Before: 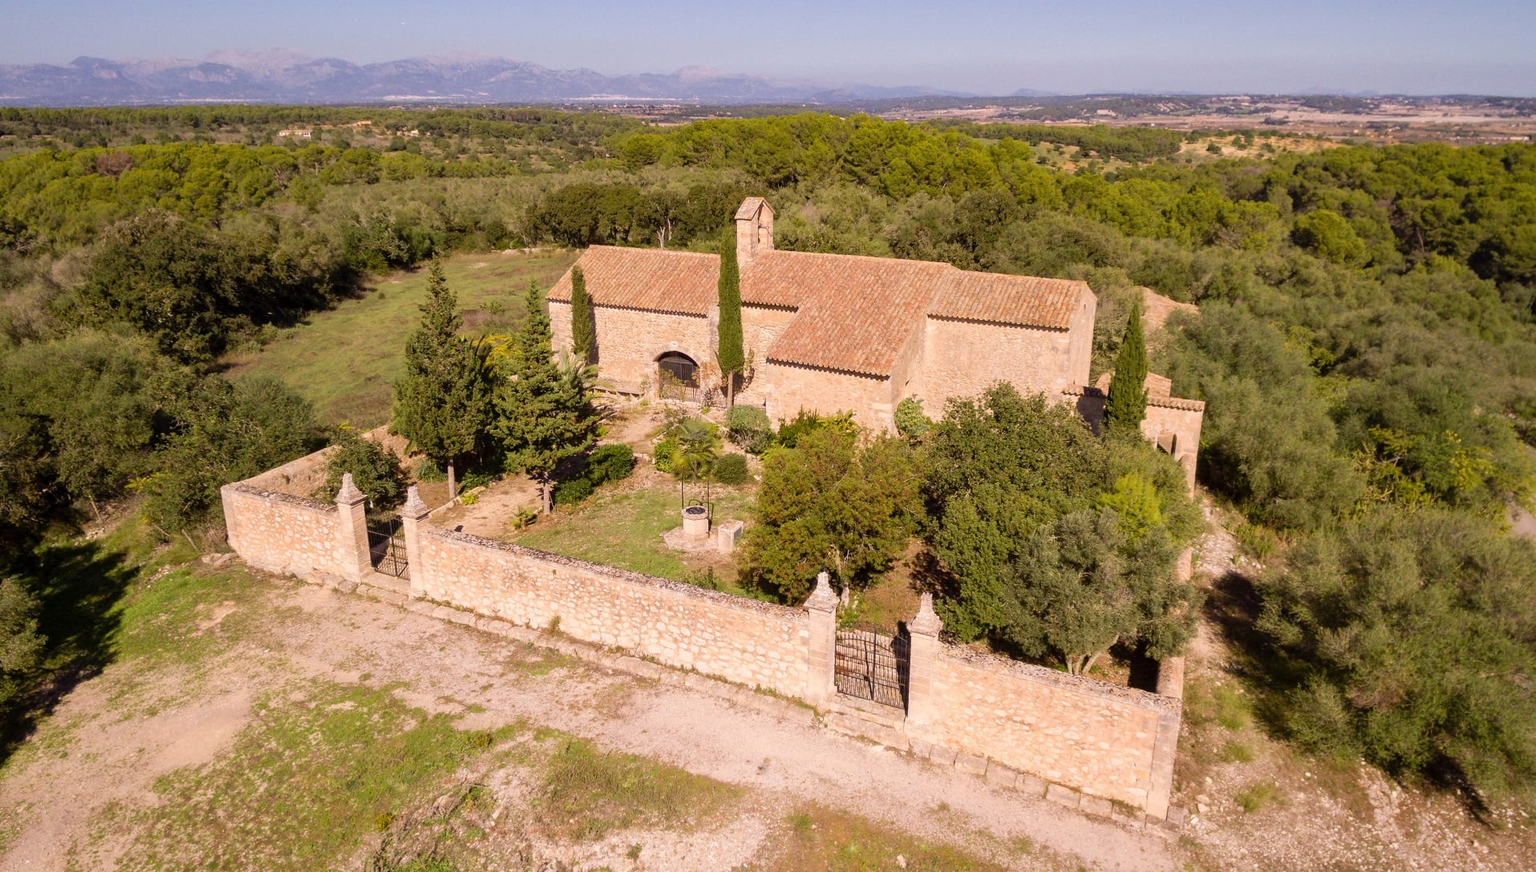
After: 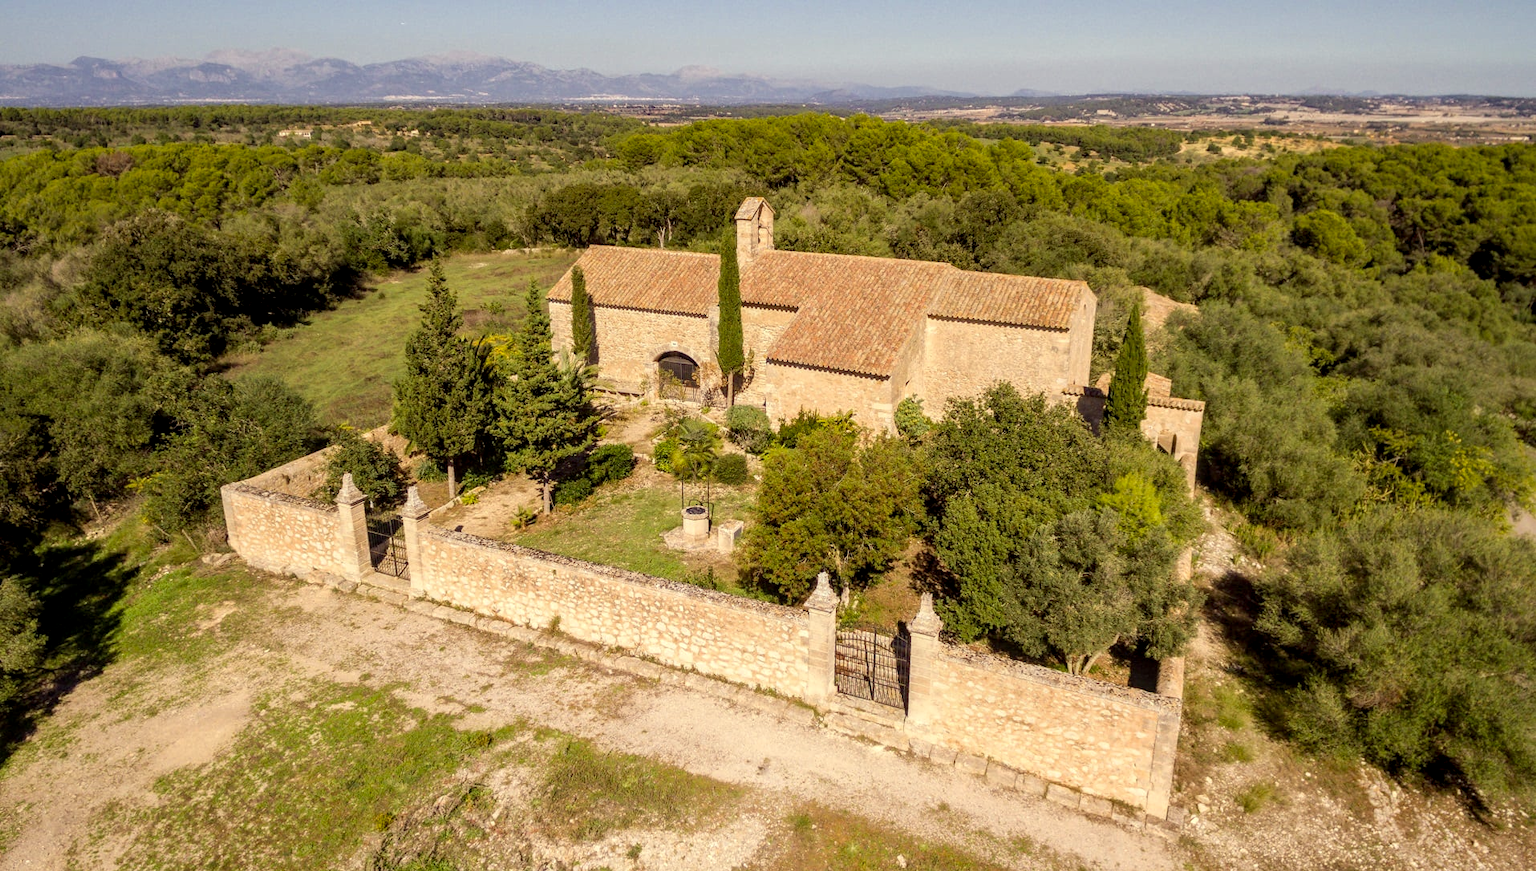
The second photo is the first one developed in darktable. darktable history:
color correction: highlights a* -5.94, highlights b* 11.19
local contrast: detail 130%
